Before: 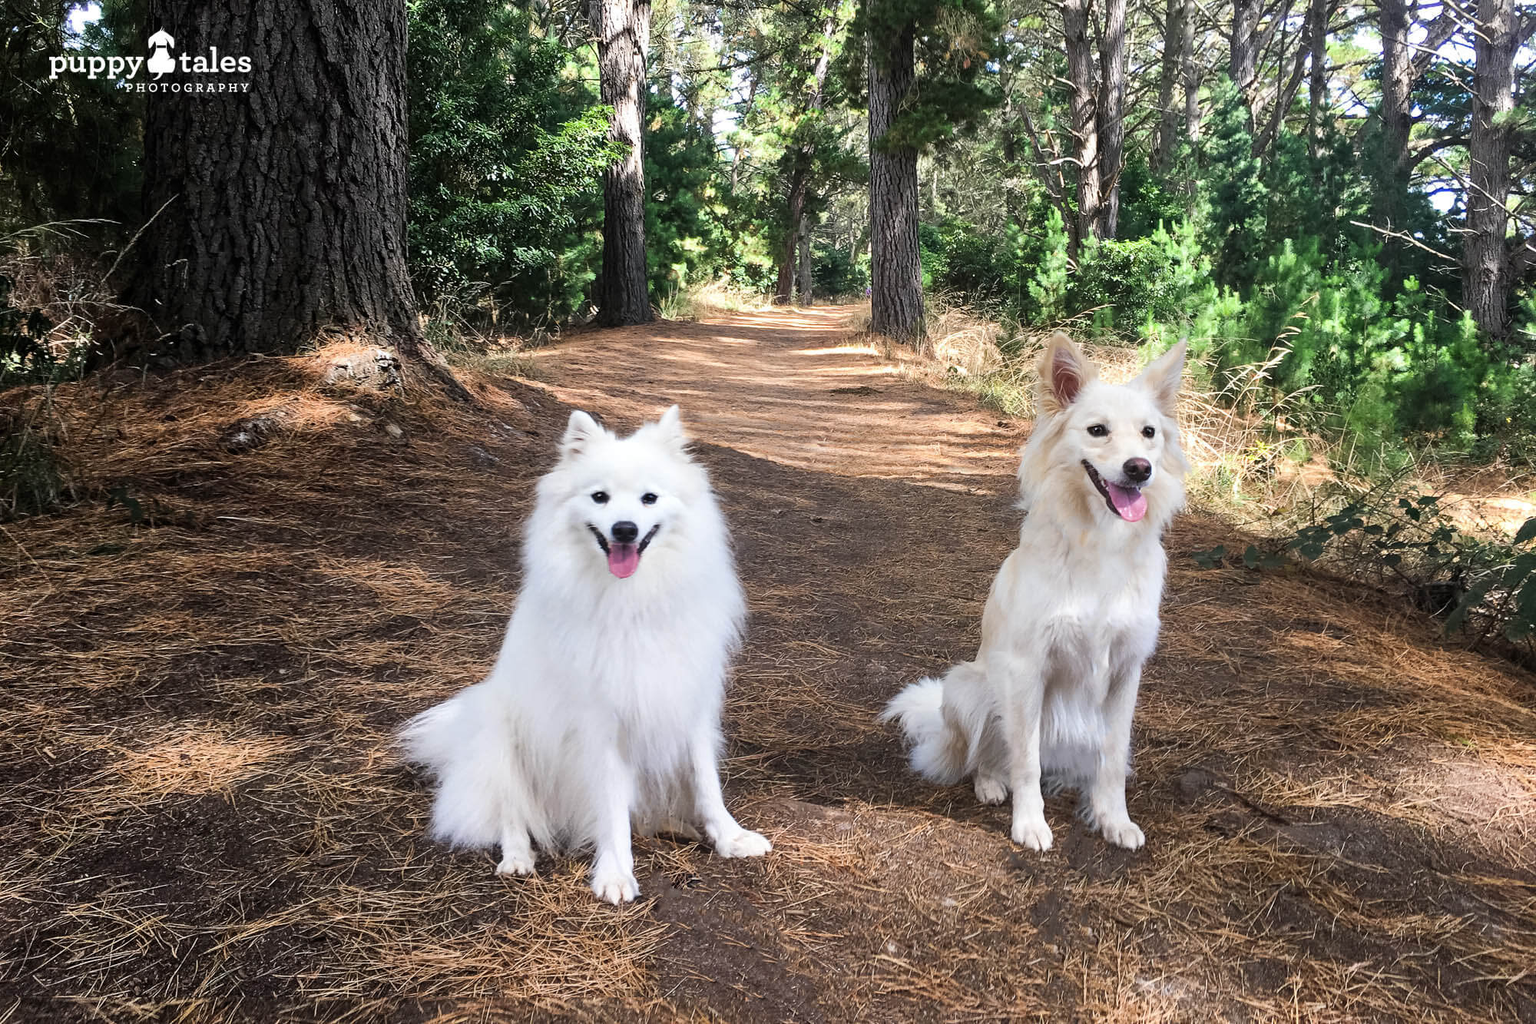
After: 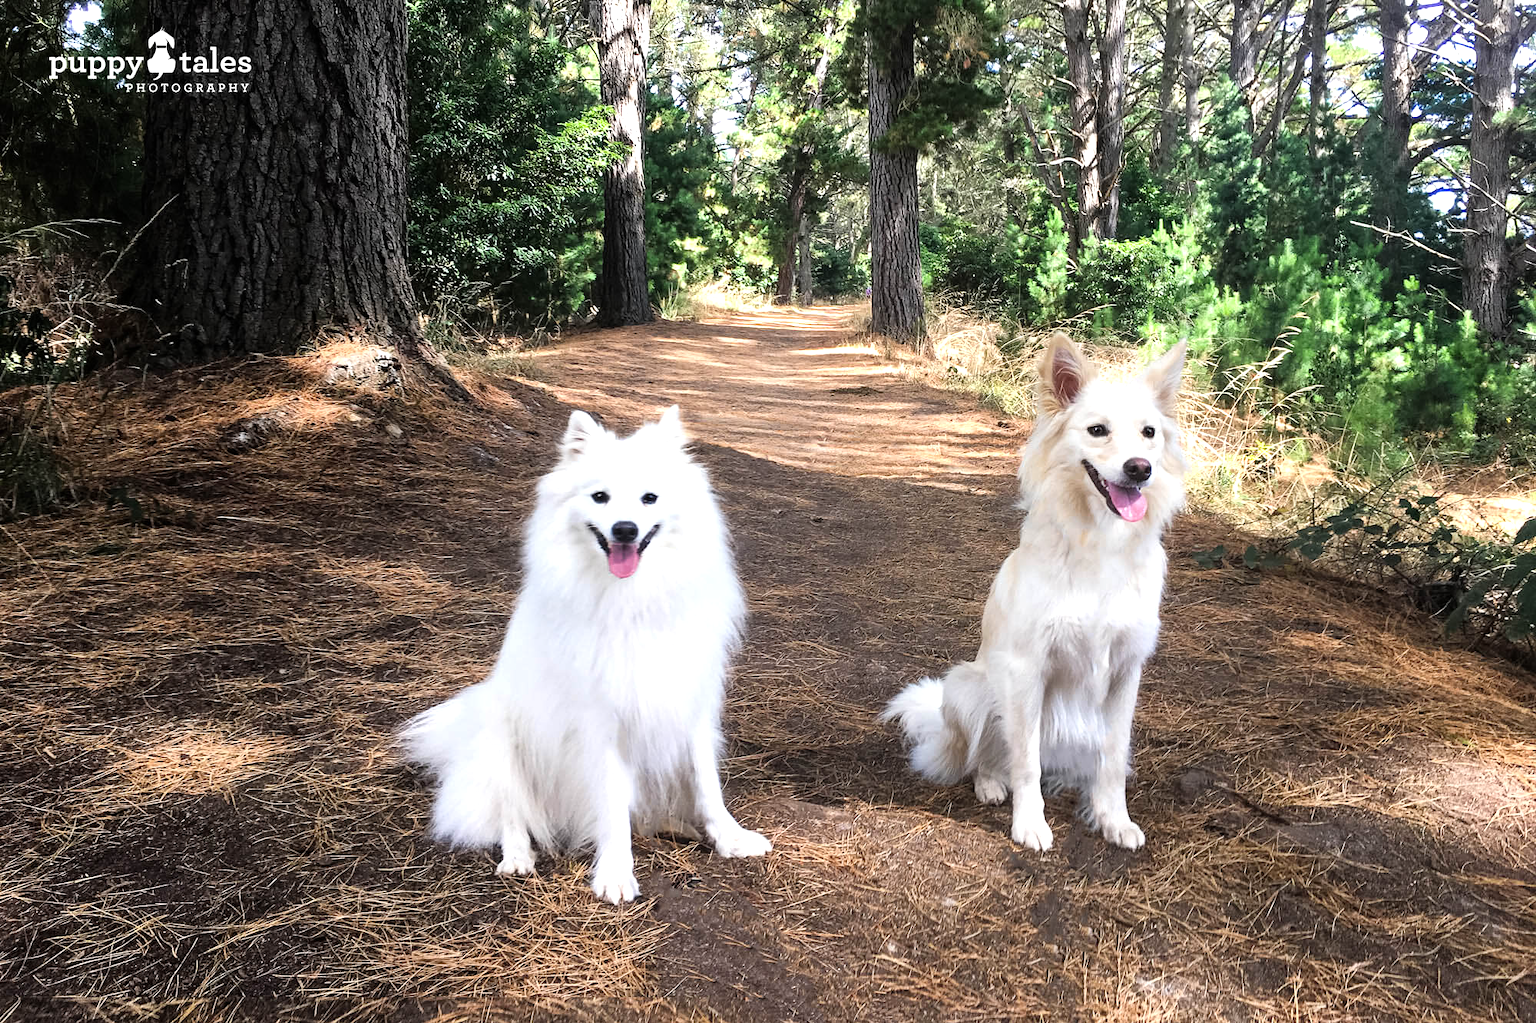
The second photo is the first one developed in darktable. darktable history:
tone equalizer: -8 EV -0.402 EV, -7 EV -0.401 EV, -6 EV -0.35 EV, -5 EV -0.26 EV, -3 EV 0.234 EV, -2 EV 0.328 EV, -1 EV 0.367 EV, +0 EV 0.437 EV
